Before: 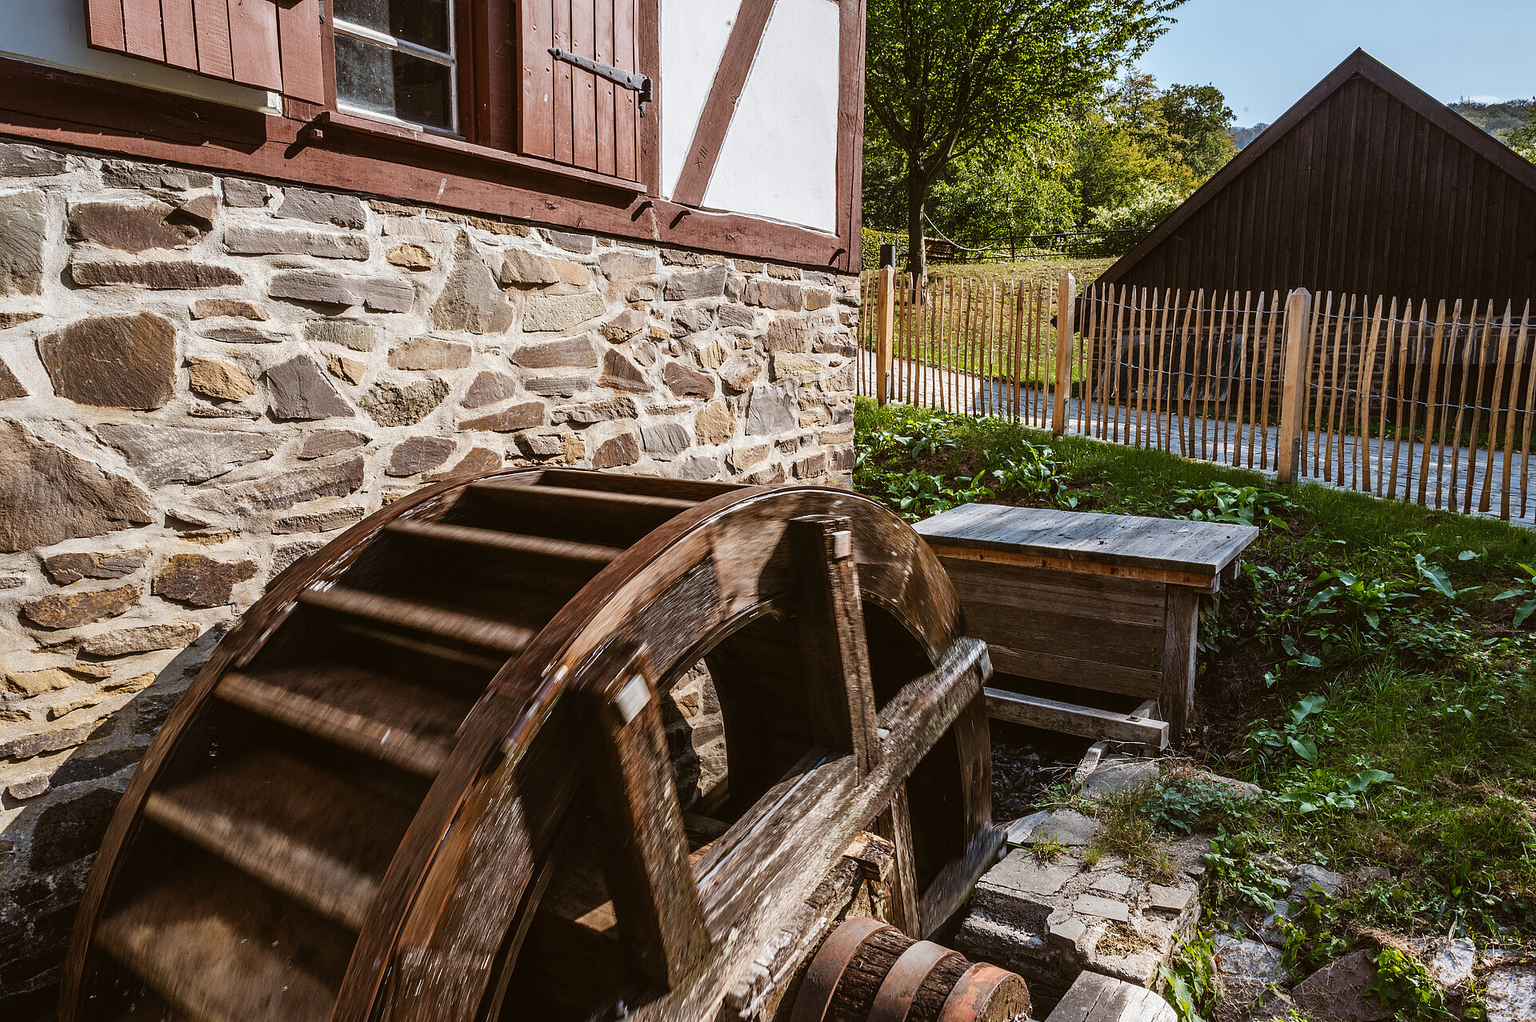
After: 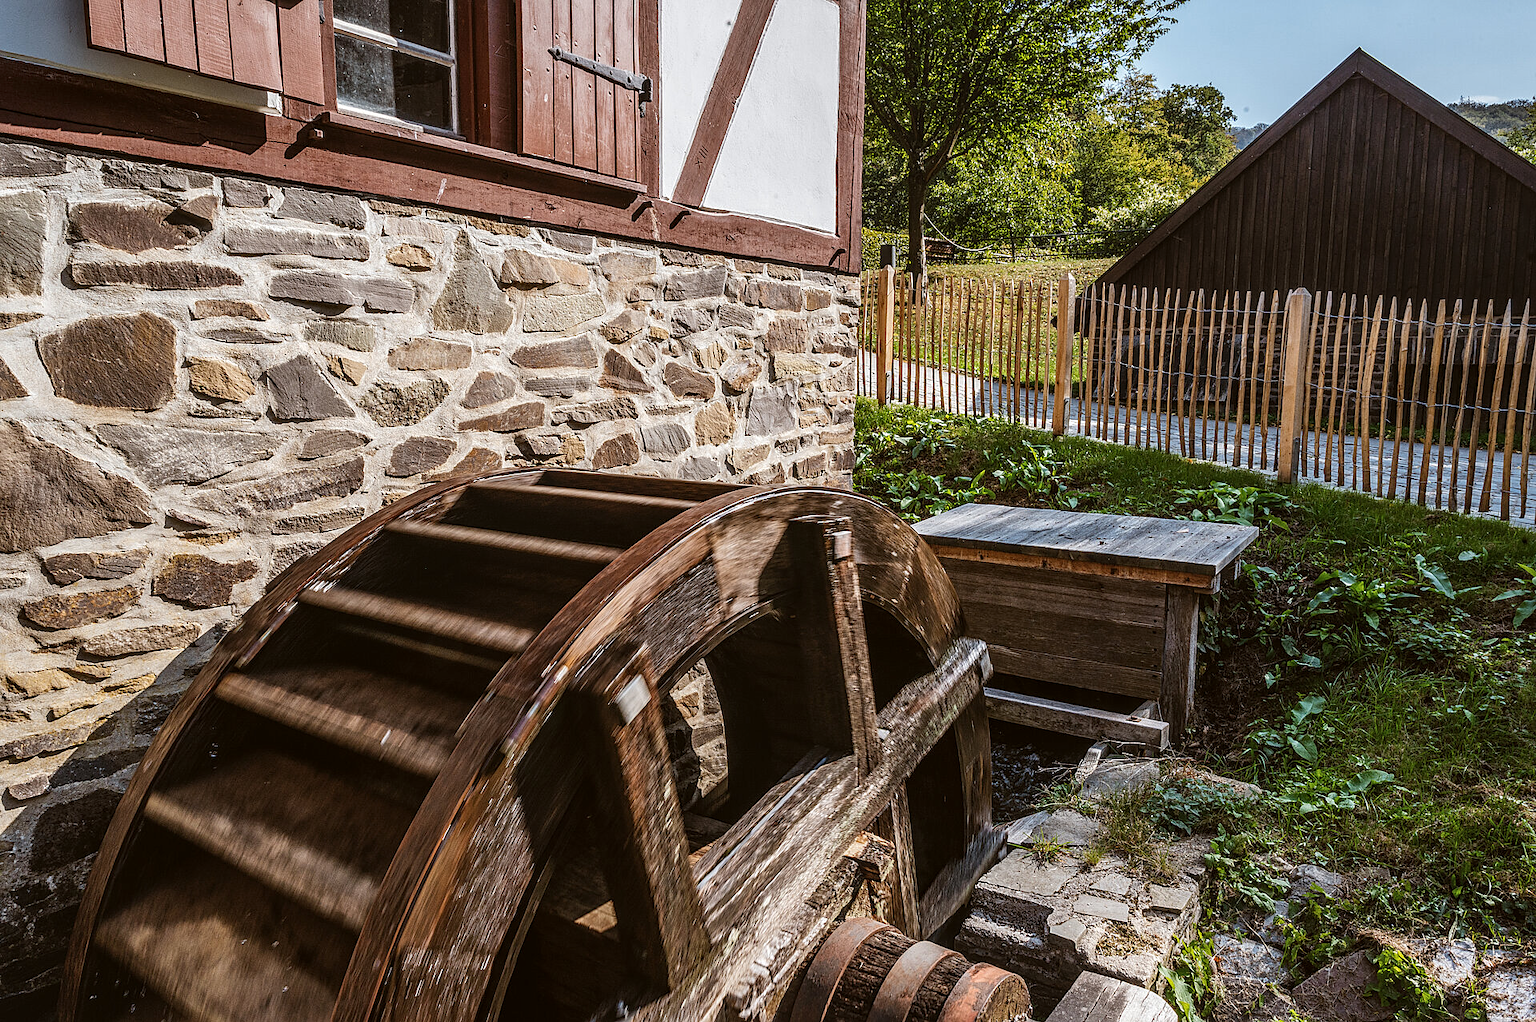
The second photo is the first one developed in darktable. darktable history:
sharpen: amount 0.209
local contrast: on, module defaults
